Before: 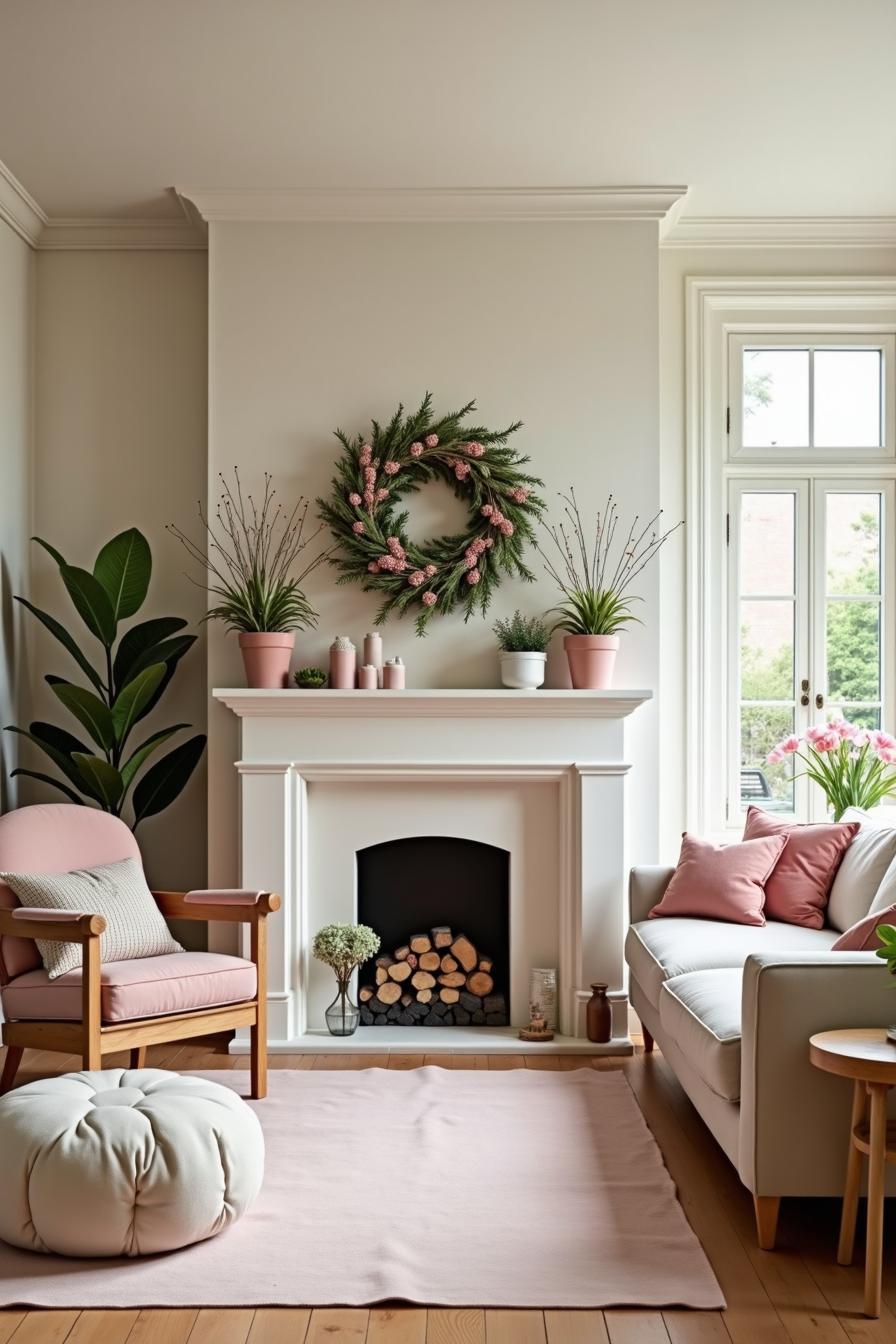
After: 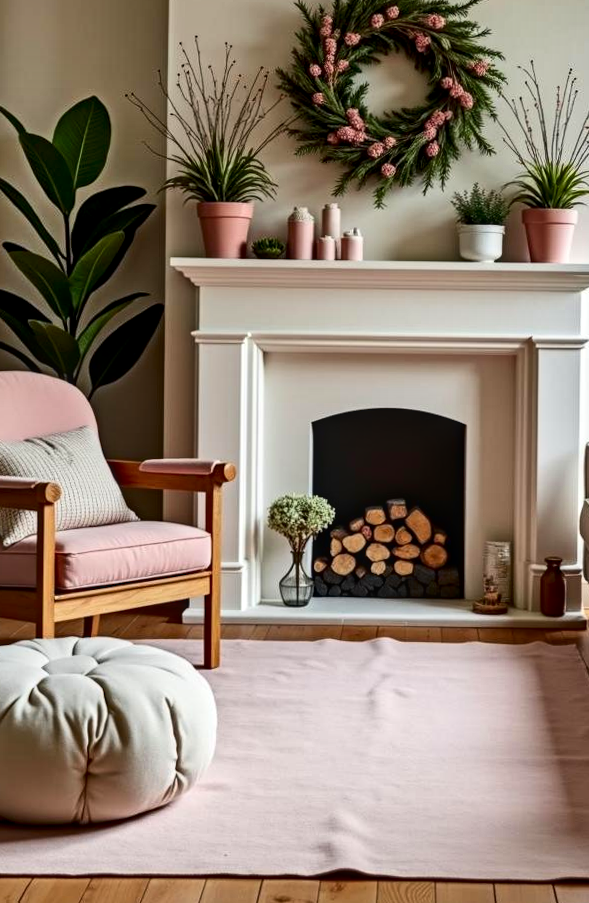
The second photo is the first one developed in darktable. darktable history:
shadows and highlights: shadows 76.52, highlights -60.58, soften with gaussian
local contrast: on, module defaults
contrast brightness saturation: contrast 0.186, brightness -0.109, saturation 0.212
crop and rotate: angle -0.677°, left 3.965%, top 31.56%, right 29.04%
